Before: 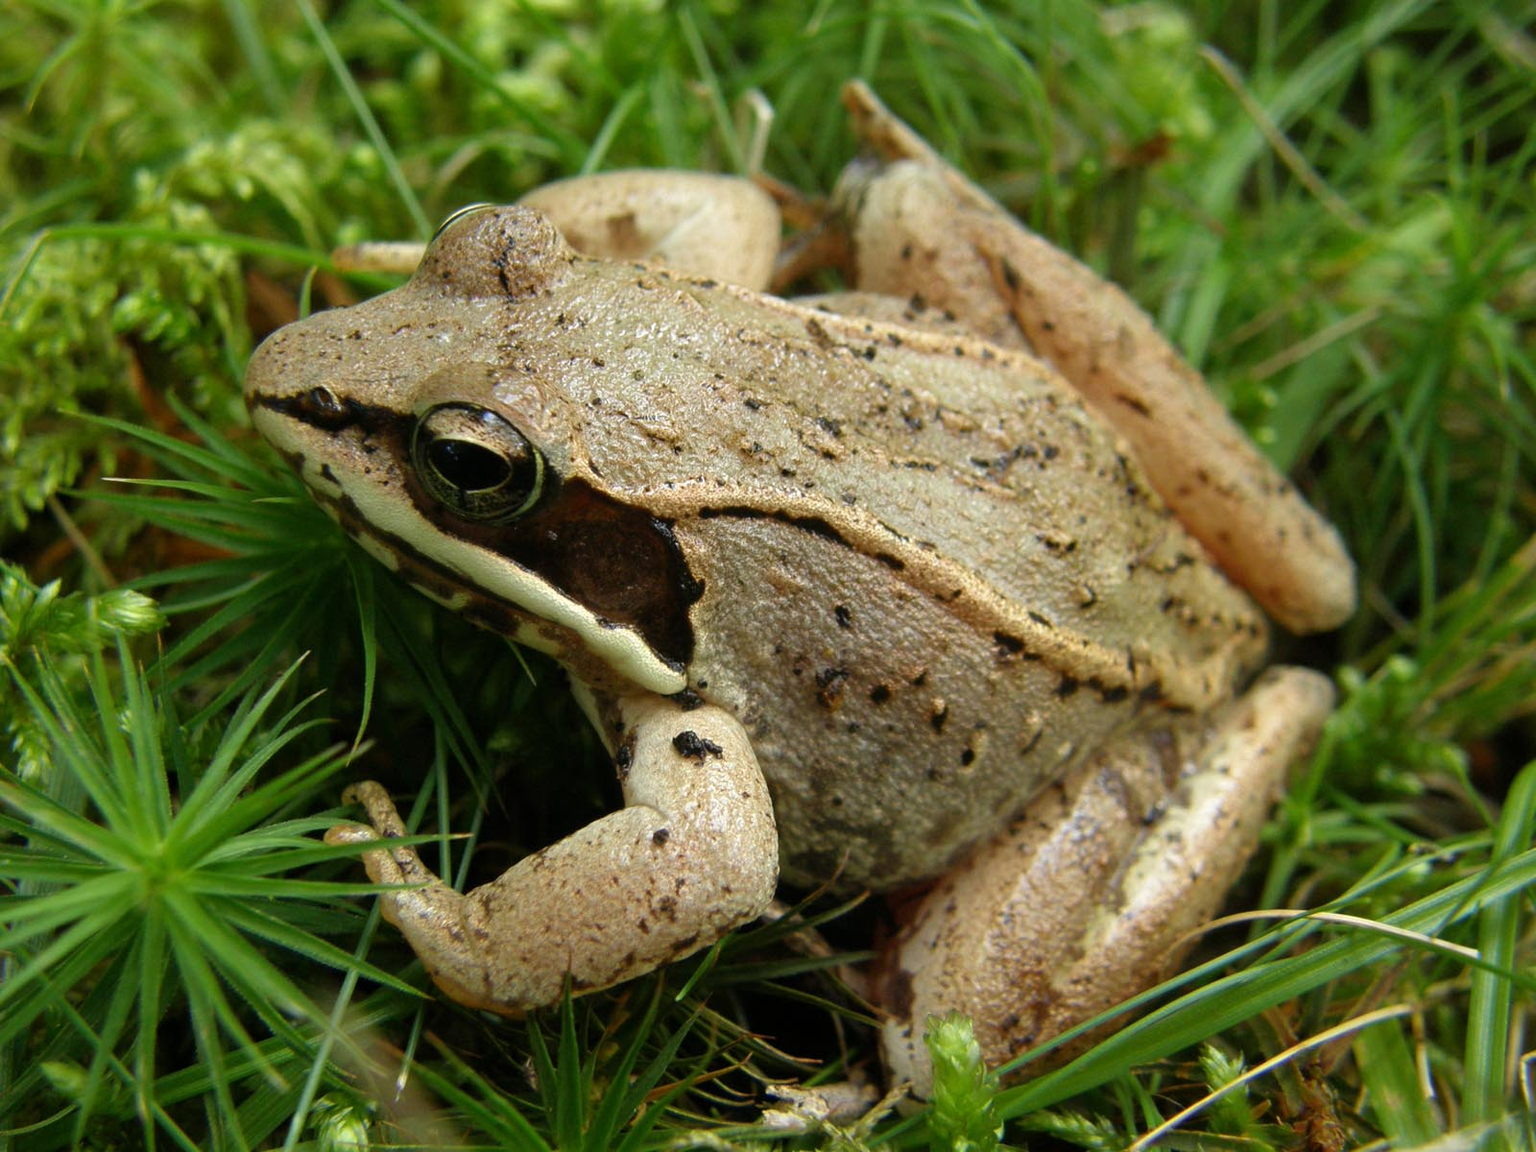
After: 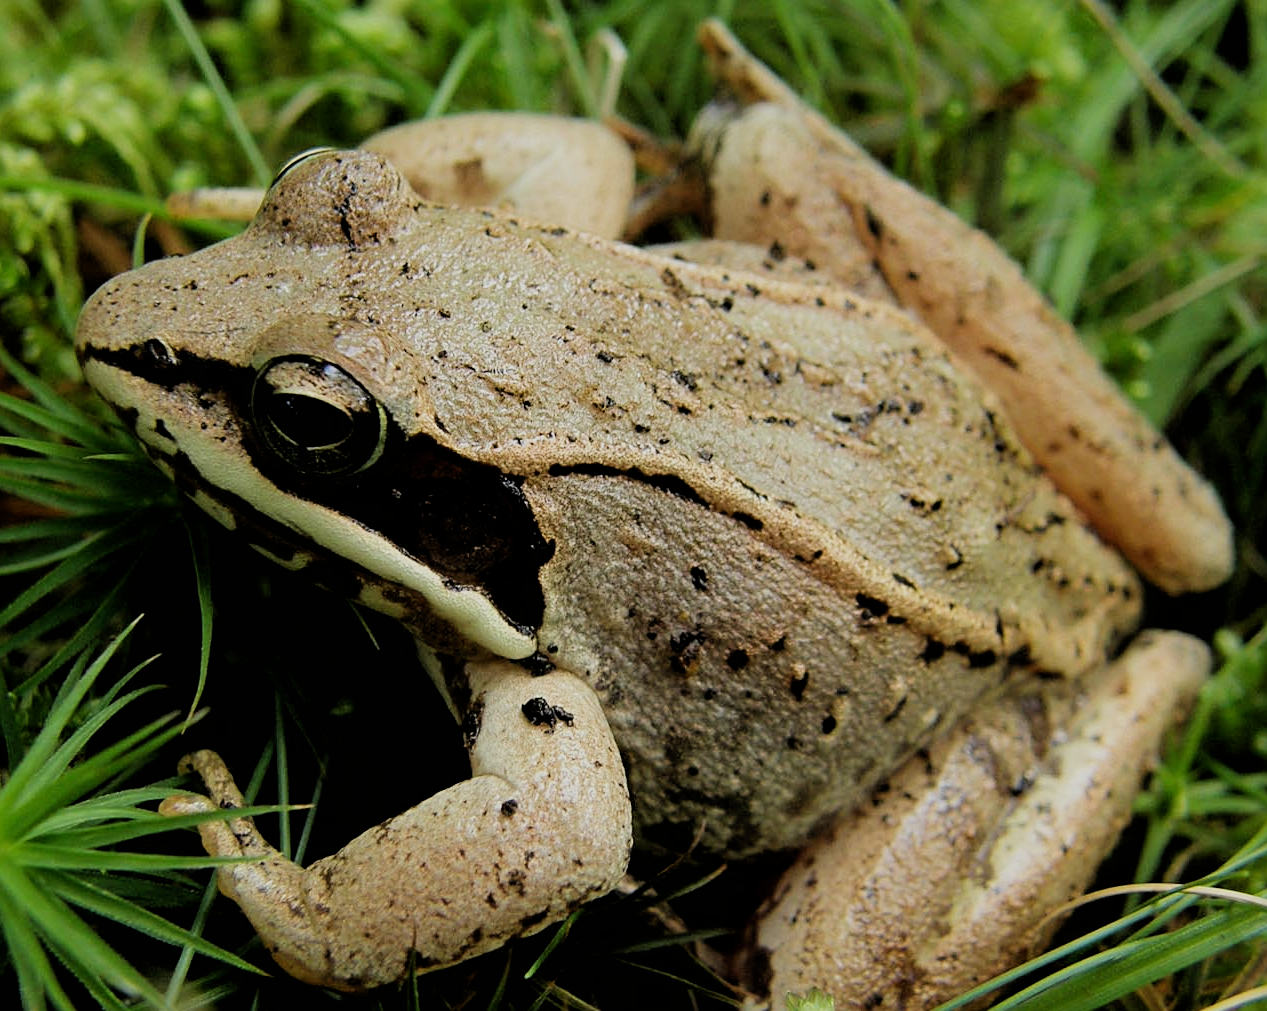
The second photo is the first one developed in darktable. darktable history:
crop: left 11.225%, top 5.381%, right 9.565%, bottom 10.314%
filmic rgb: black relative exposure -4.14 EV, white relative exposure 5.1 EV, hardness 2.11, contrast 1.165
sharpen: on, module defaults
